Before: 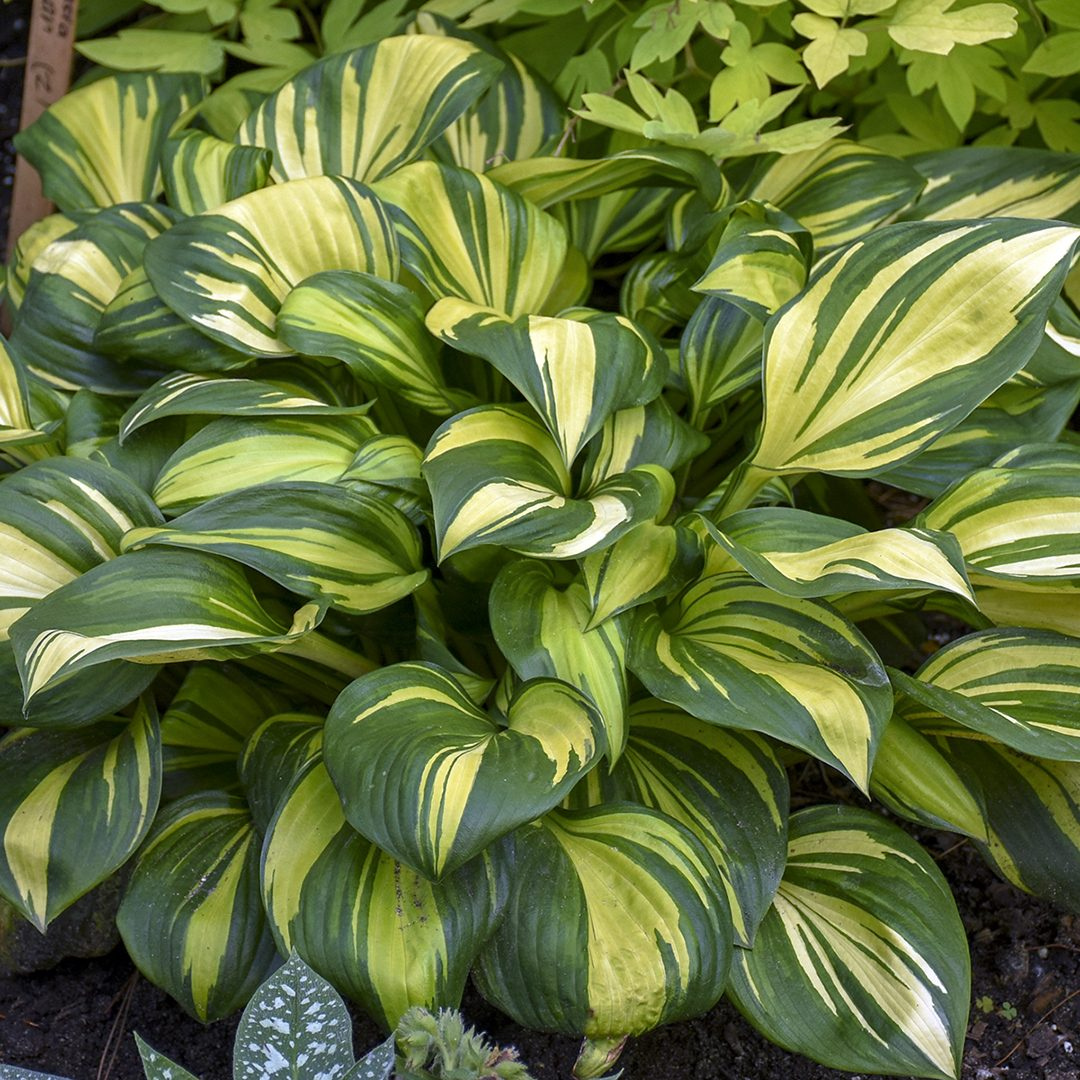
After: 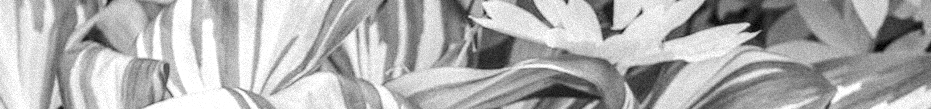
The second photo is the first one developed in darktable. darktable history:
exposure: black level correction 0, exposure 1 EV, compensate exposure bias true, compensate highlight preservation false
tone curve: curves: ch0 [(0, 0.03) (0.113, 0.087) (0.207, 0.184) (0.515, 0.612) (0.712, 0.793) (1, 0.946)]; ch1 [(0, 0) (0.172, 0.123) (0.317, 0.279) (0.407, 0.401) (0.476, 0.482) (0.505, 0.499) (0.534, 0.534) (0.632, 0.645) (0.726, 0.745) (1, 1)]; ch2 [(0, 0) (0.411, 0.424) (0.505, 0.505) (0.521, 0.524) (0.541, 0.569) (0.65, 0.699) (1, 1)], color space Lab, independent channels, preserve colors none
crop and rotate: left 9.644%, top 9.491%, right 6.021%, bottom 80.509%
local contrast: on, module defaults
grain: coarseness 9.38 ISO, strength 34.99%, mid-tones bias 0%
monochrome: a 32, b 64, size 2.3
rotate and perspective: lens shift (vertical) 0.048, lens shift (horizontal) -0.024, automatic cropping off
color balance: lift [1, 1.015, 0.987, 0.985], gamma [1, 0.959, 1.042, 0.958], gain [0.927, 0.938, 1.072, 0.928], contrast 1.5%
